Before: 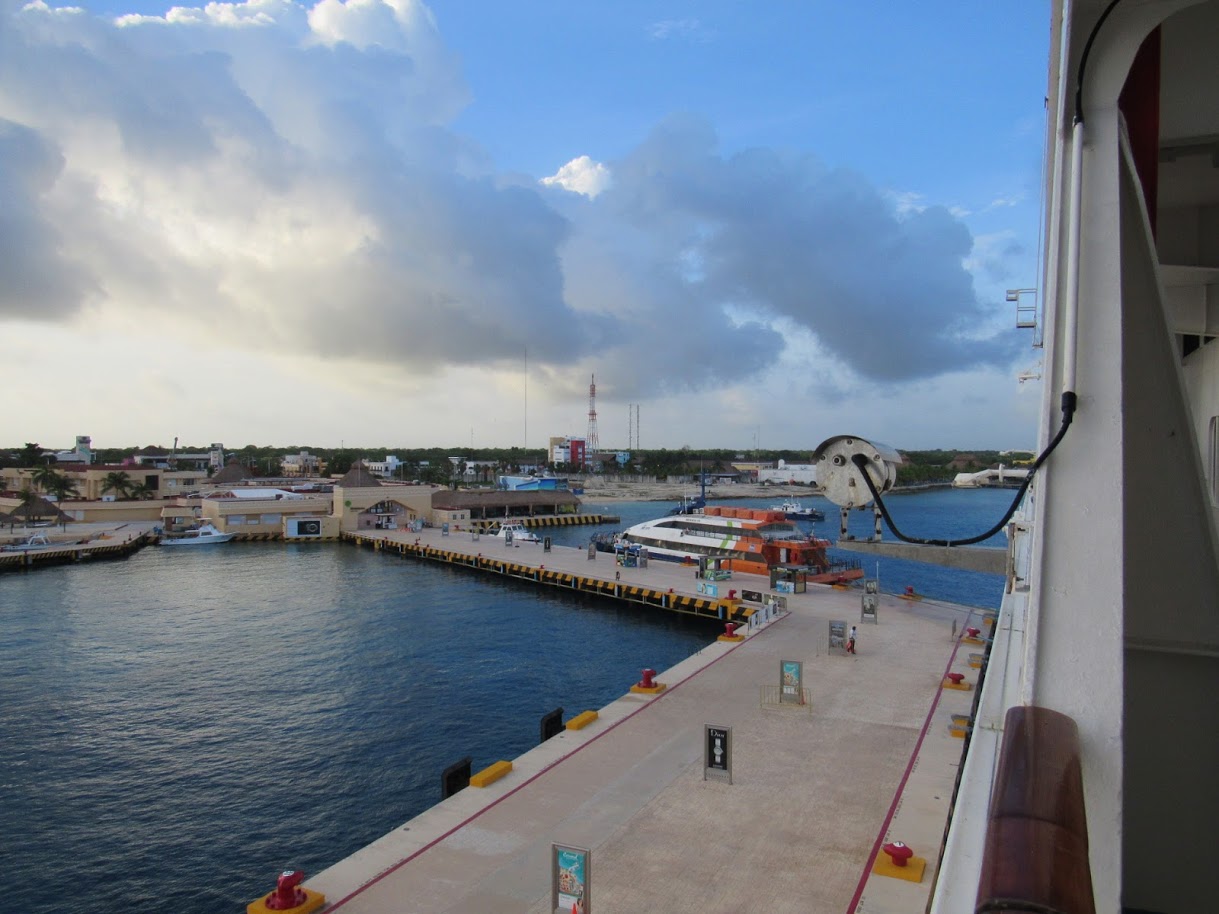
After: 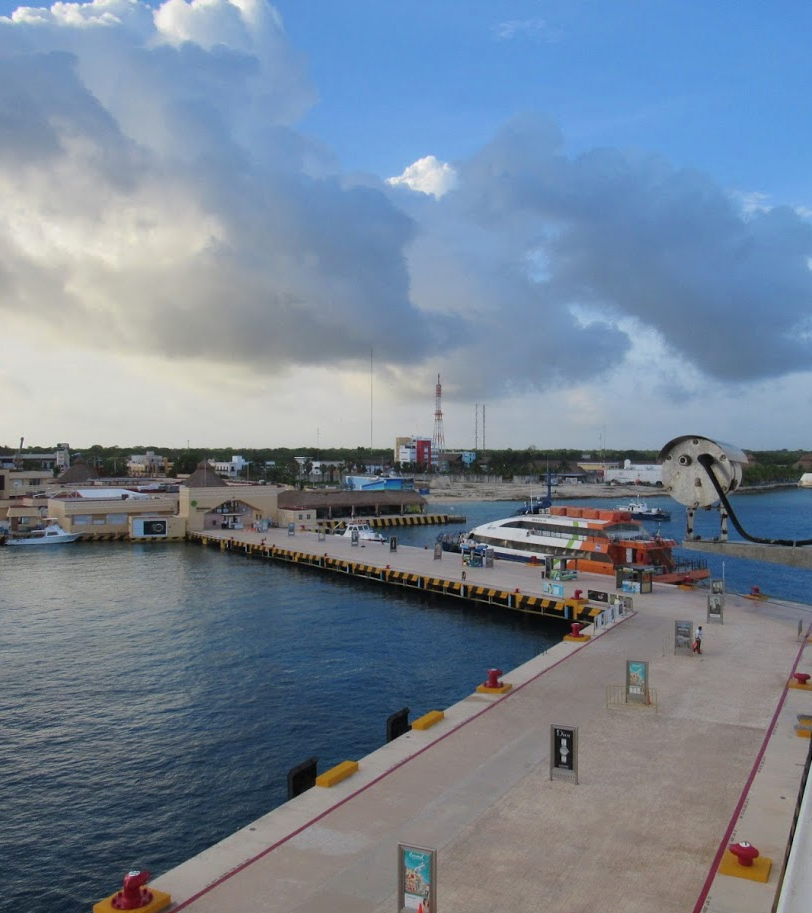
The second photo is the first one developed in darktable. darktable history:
crop and rotate: left 12.648%, right 20.685%
shadows and highlights: shadows 40, highlights -54, highlights color adjustment 46%, low approximation 0.01, soften with gaussian
